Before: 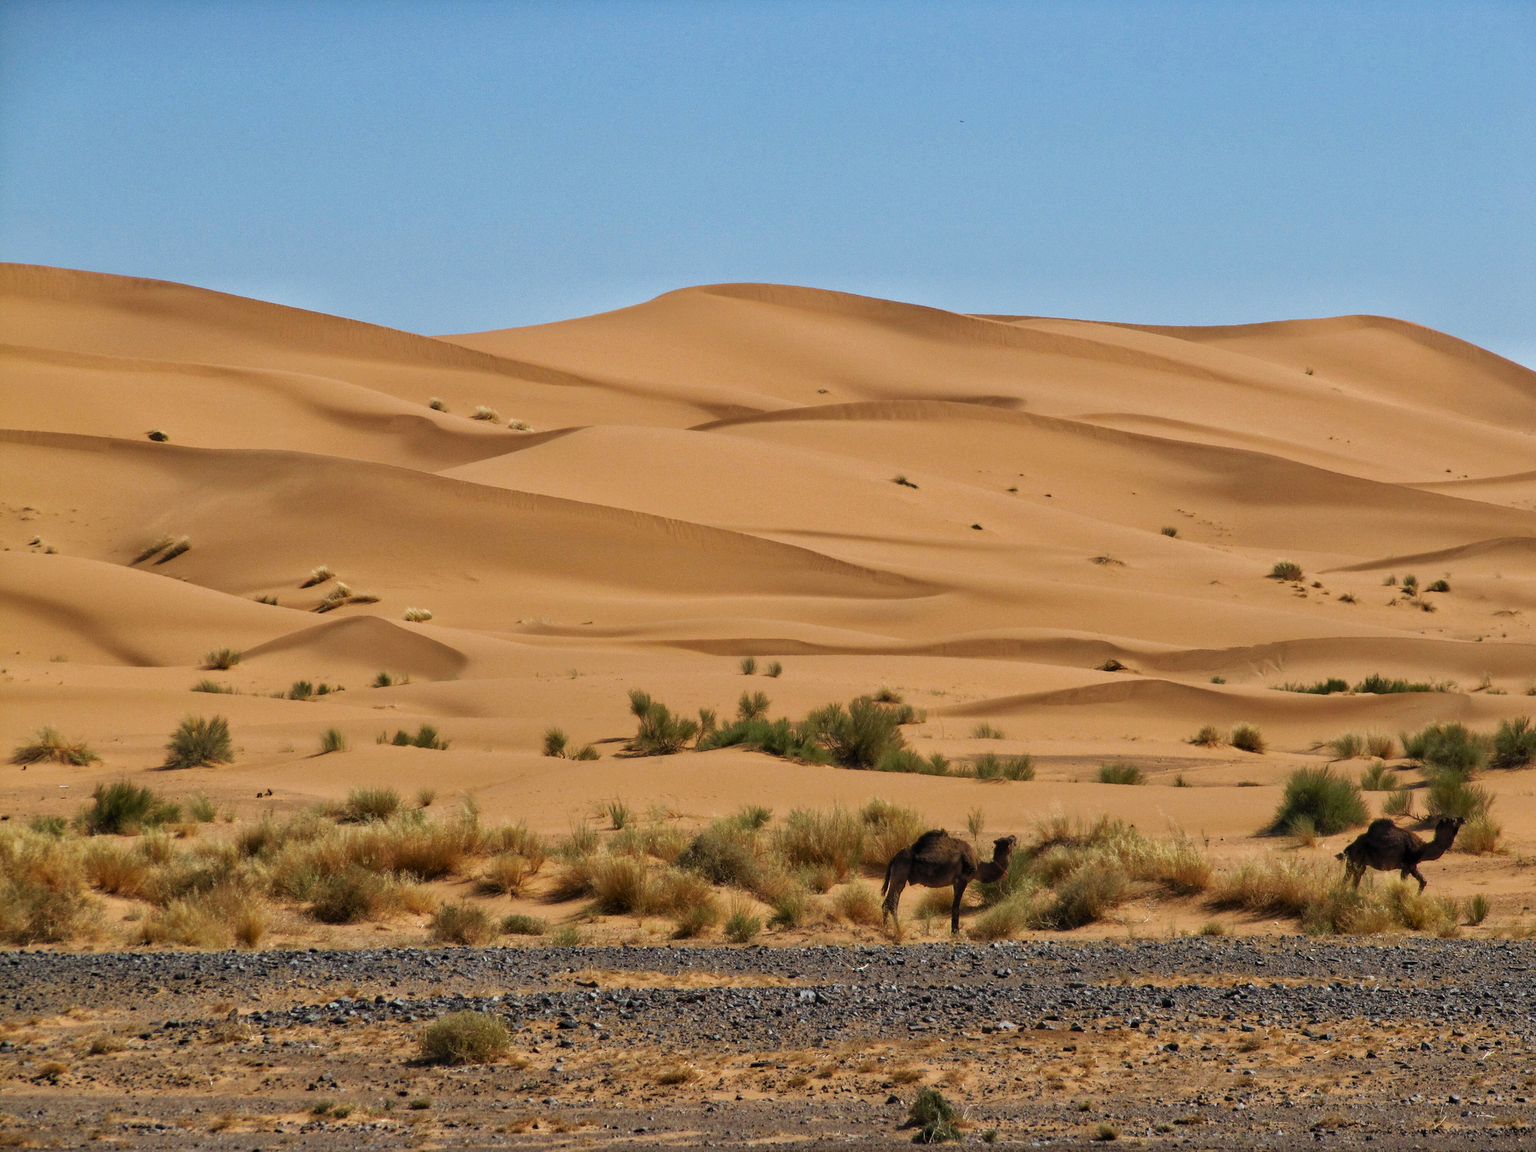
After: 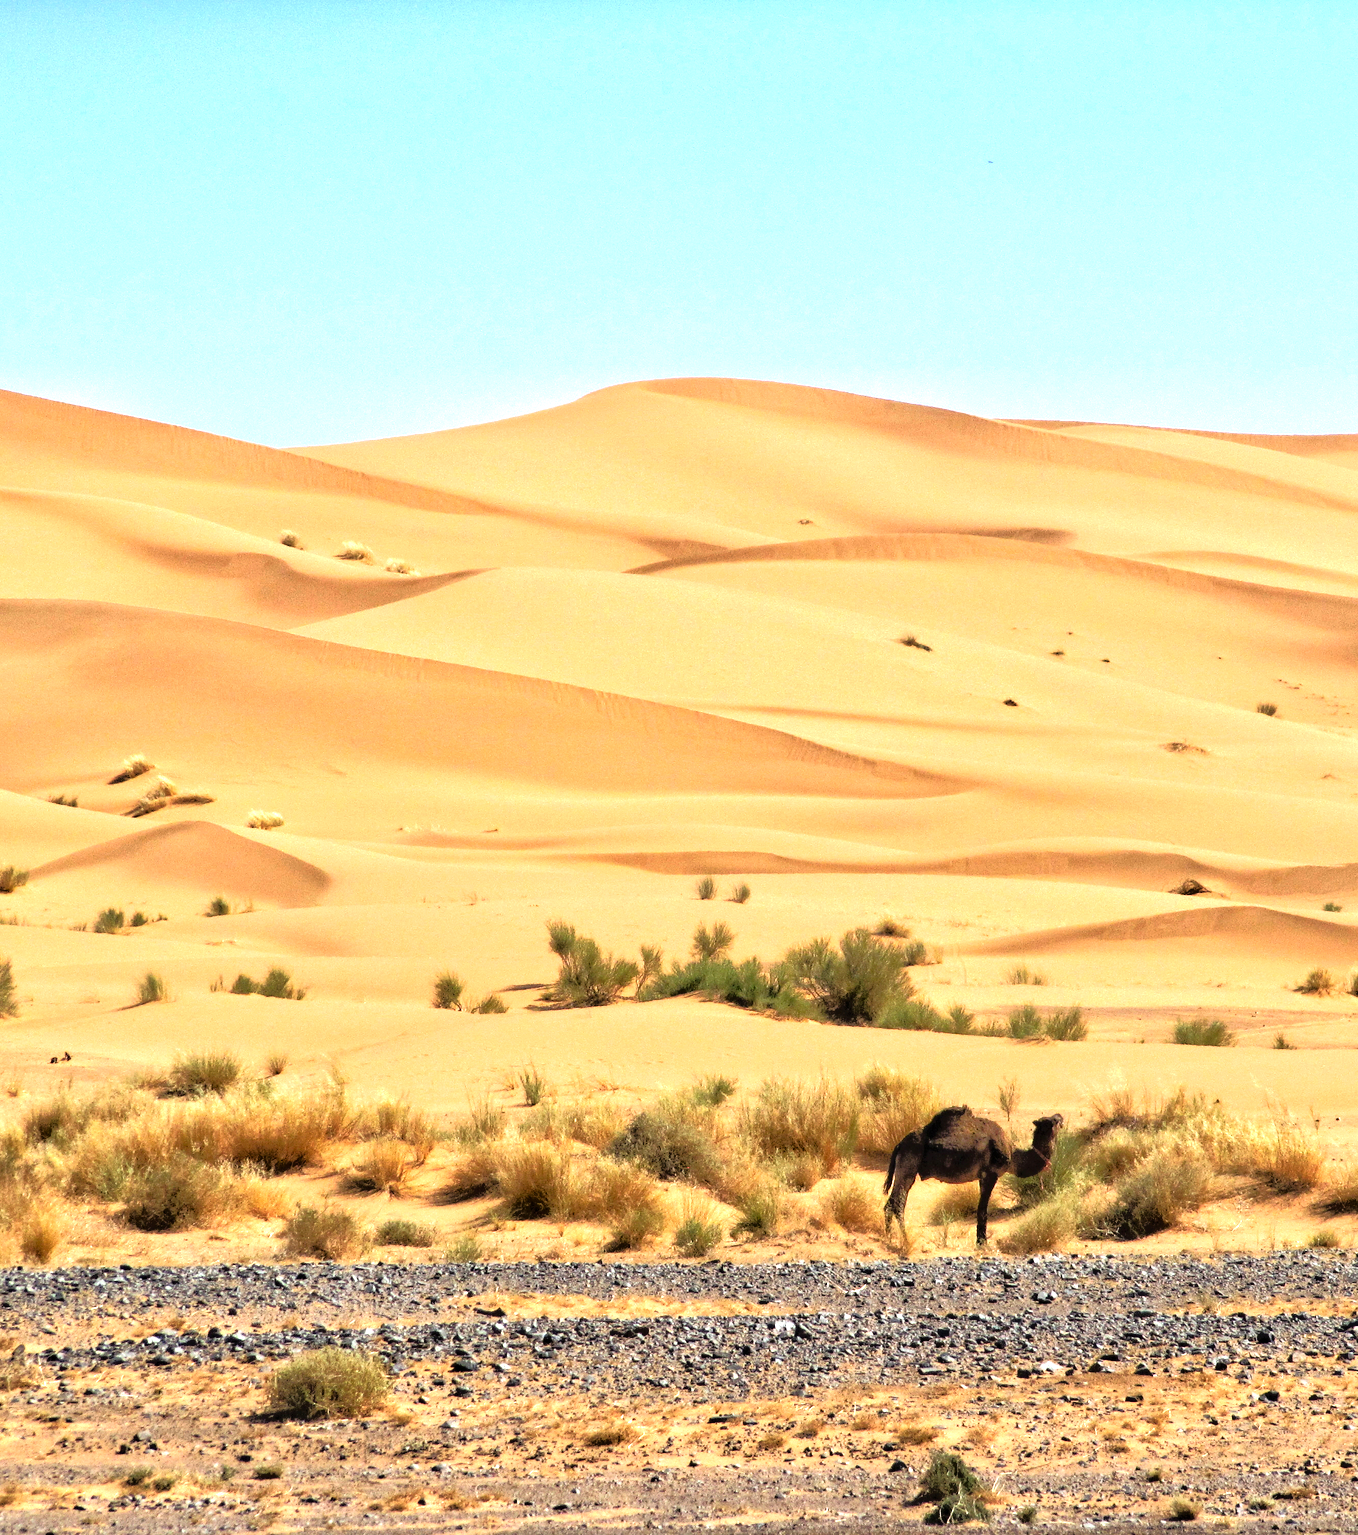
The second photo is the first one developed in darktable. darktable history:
crop and rotate: left 14.304%, right 19.361%
contrast brightness saturation: contrast 0.077, saturation 0.018
tone equalizer: -8 EV -1.8 EV, -7 EV -1.17 EV, -6 EV -1.58 EV, edges refinement/feathering 500, mask exposure compensation -1.57 EV, preserve details no
exposure: exposure 1.522 EV, compensate exposure bias true, compensate highlight preservation false
